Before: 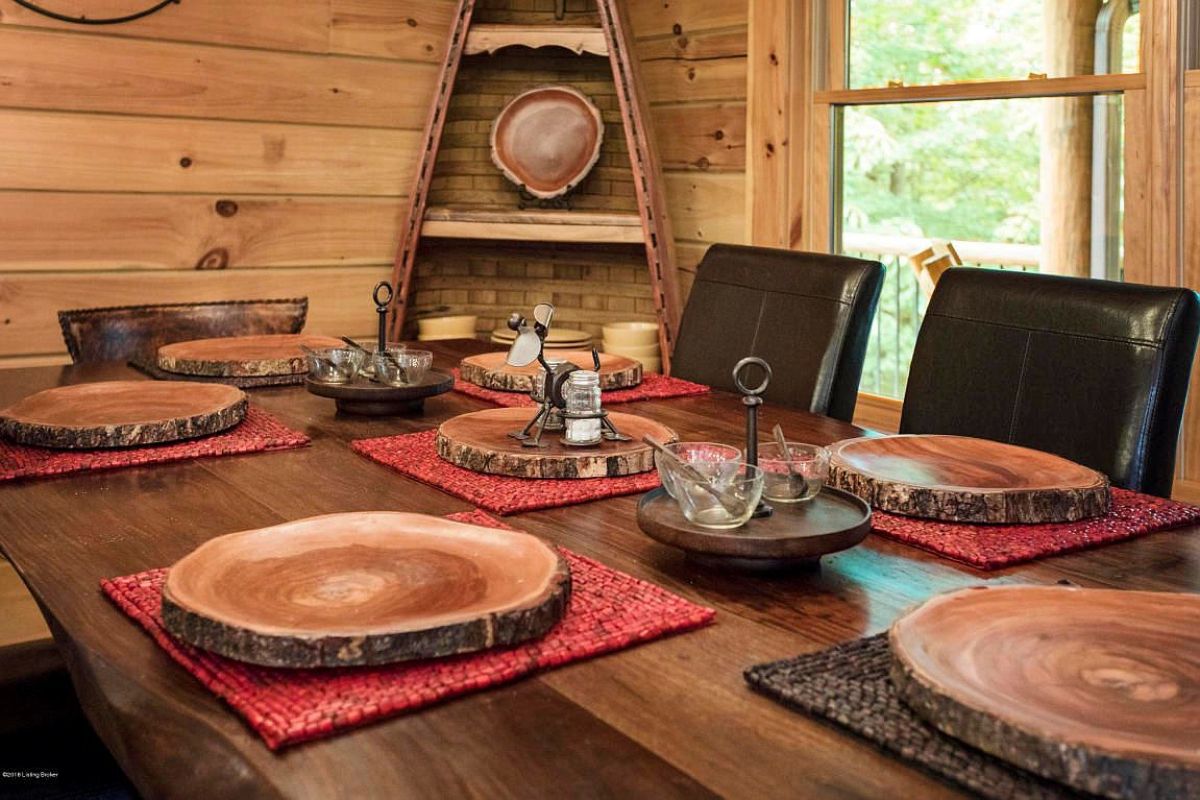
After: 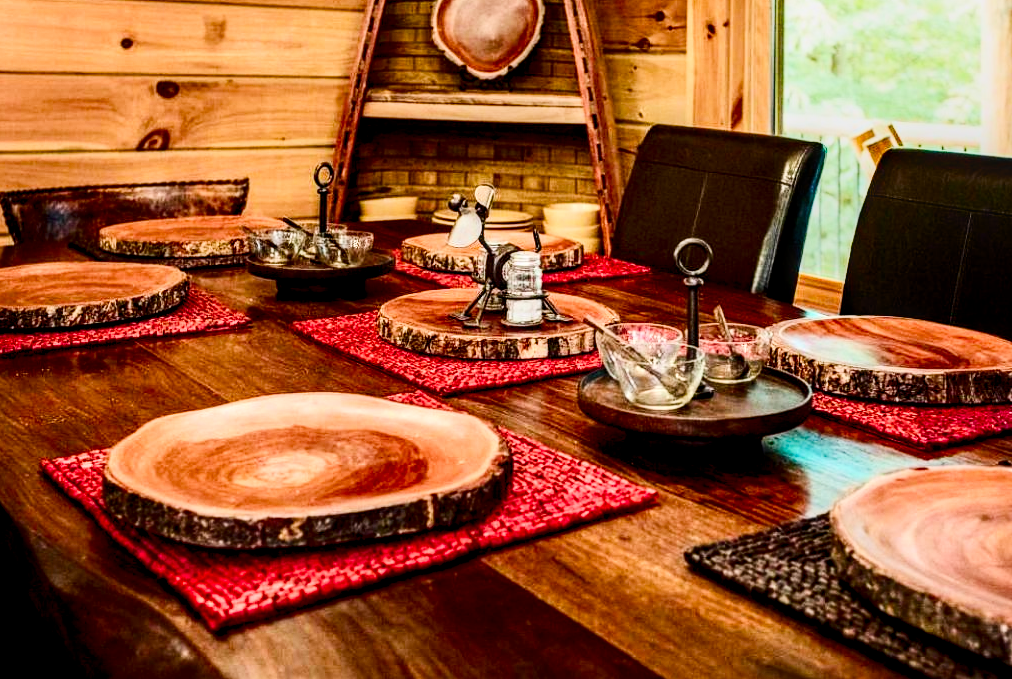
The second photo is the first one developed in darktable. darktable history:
tone equalizer: on, module defaults
color balance rgb: perceptual saturation grading › global saturation 20.905%, perceptual saturation grading › highlights -19.933%, perceptual saturation grading › shadows 29.878%
exposure: exposure 0.177 EV, compensate highlight preservation false
filmic rgb: black relative exposure -6.17 EV, white relative exposure 6.98 EV, hardness 2.28
local contrast: detail 150%
contrast brightness saturation: contrast 0.401, brightness 0.052, saturation 0.263
color correction: highlights b* 0.02, saturation 1.08
crop and rotate: left 4.975%, top 15.03%, right 10.668%
